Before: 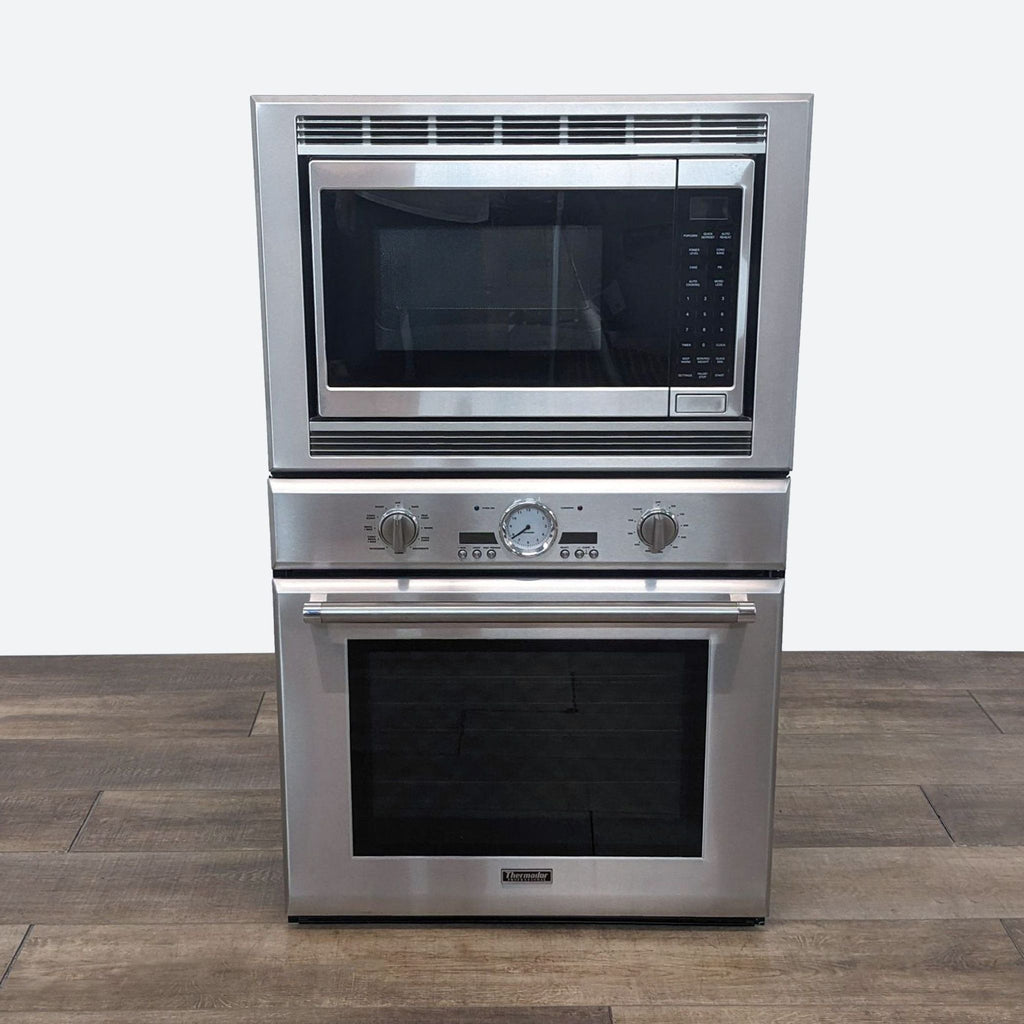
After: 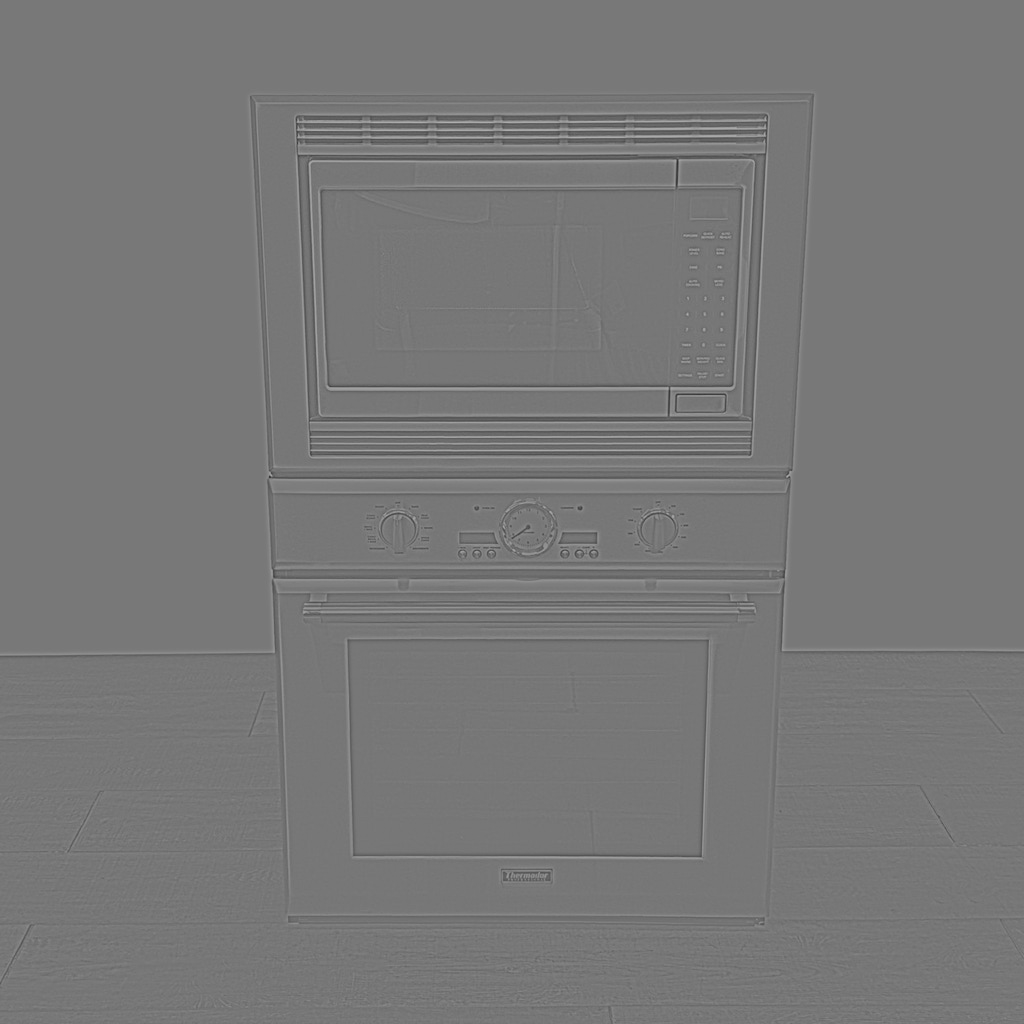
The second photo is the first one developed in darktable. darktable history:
exposure: exposure 0.2 EV, compensate highlight preservation false
filmic rgb: black relative exposure -5 EV, white relative exposure 3.5 EV, hardness 3.19, contrast 1.4, highlights saturation mix -50%
highpass: sharpness 5.84%, contrast boost 8.44%
